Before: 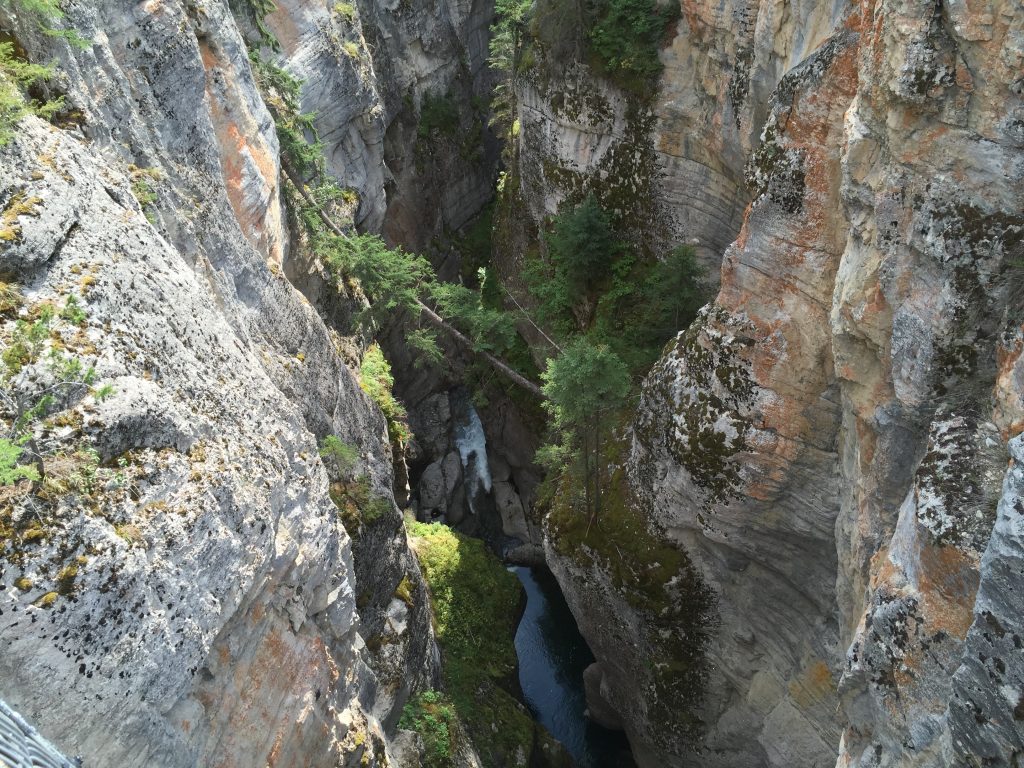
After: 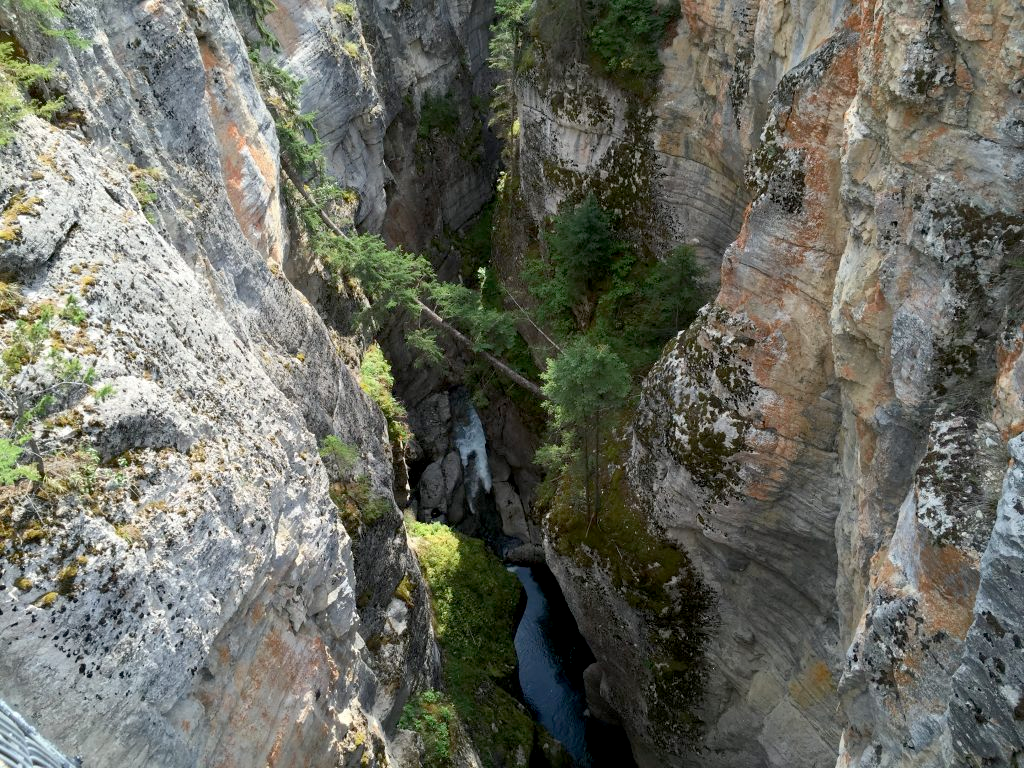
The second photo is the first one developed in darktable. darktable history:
exposure: black level correction 0.01, exposure 0.009 EV, compensate highlight preservation false
